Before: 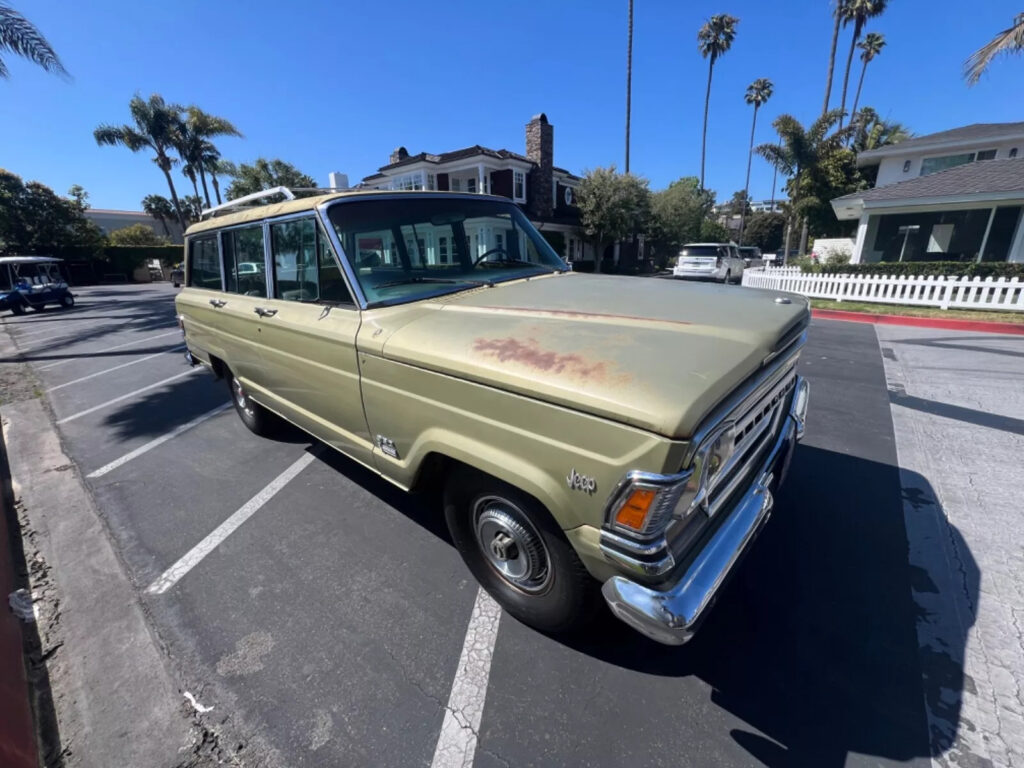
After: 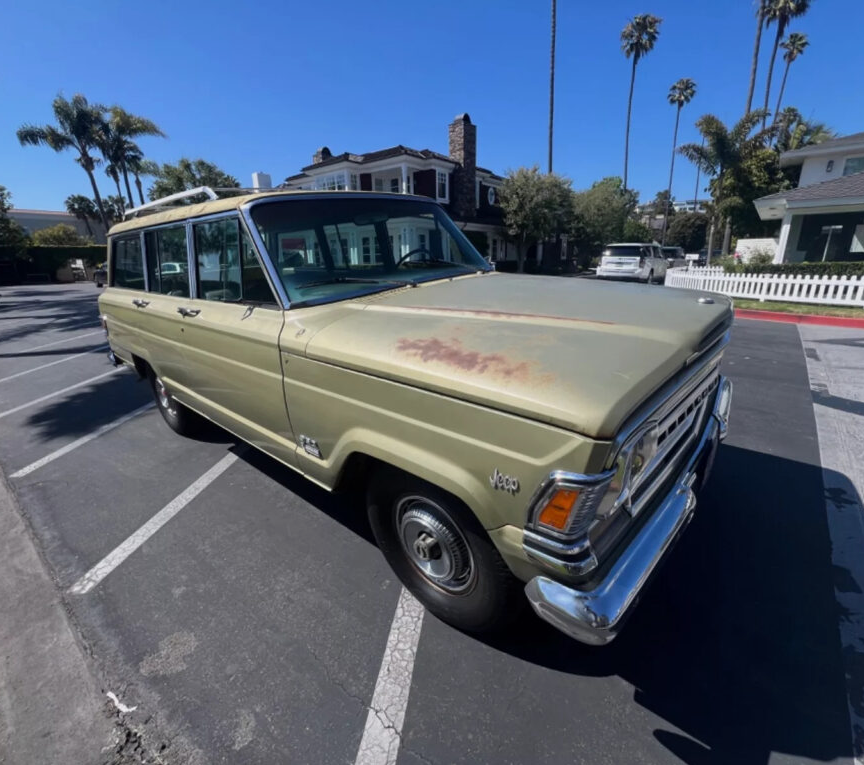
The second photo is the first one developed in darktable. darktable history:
exposure: exposure -0.242 EV, compensate highlight preservation false
crop: left 7.598%, right 7.873%
